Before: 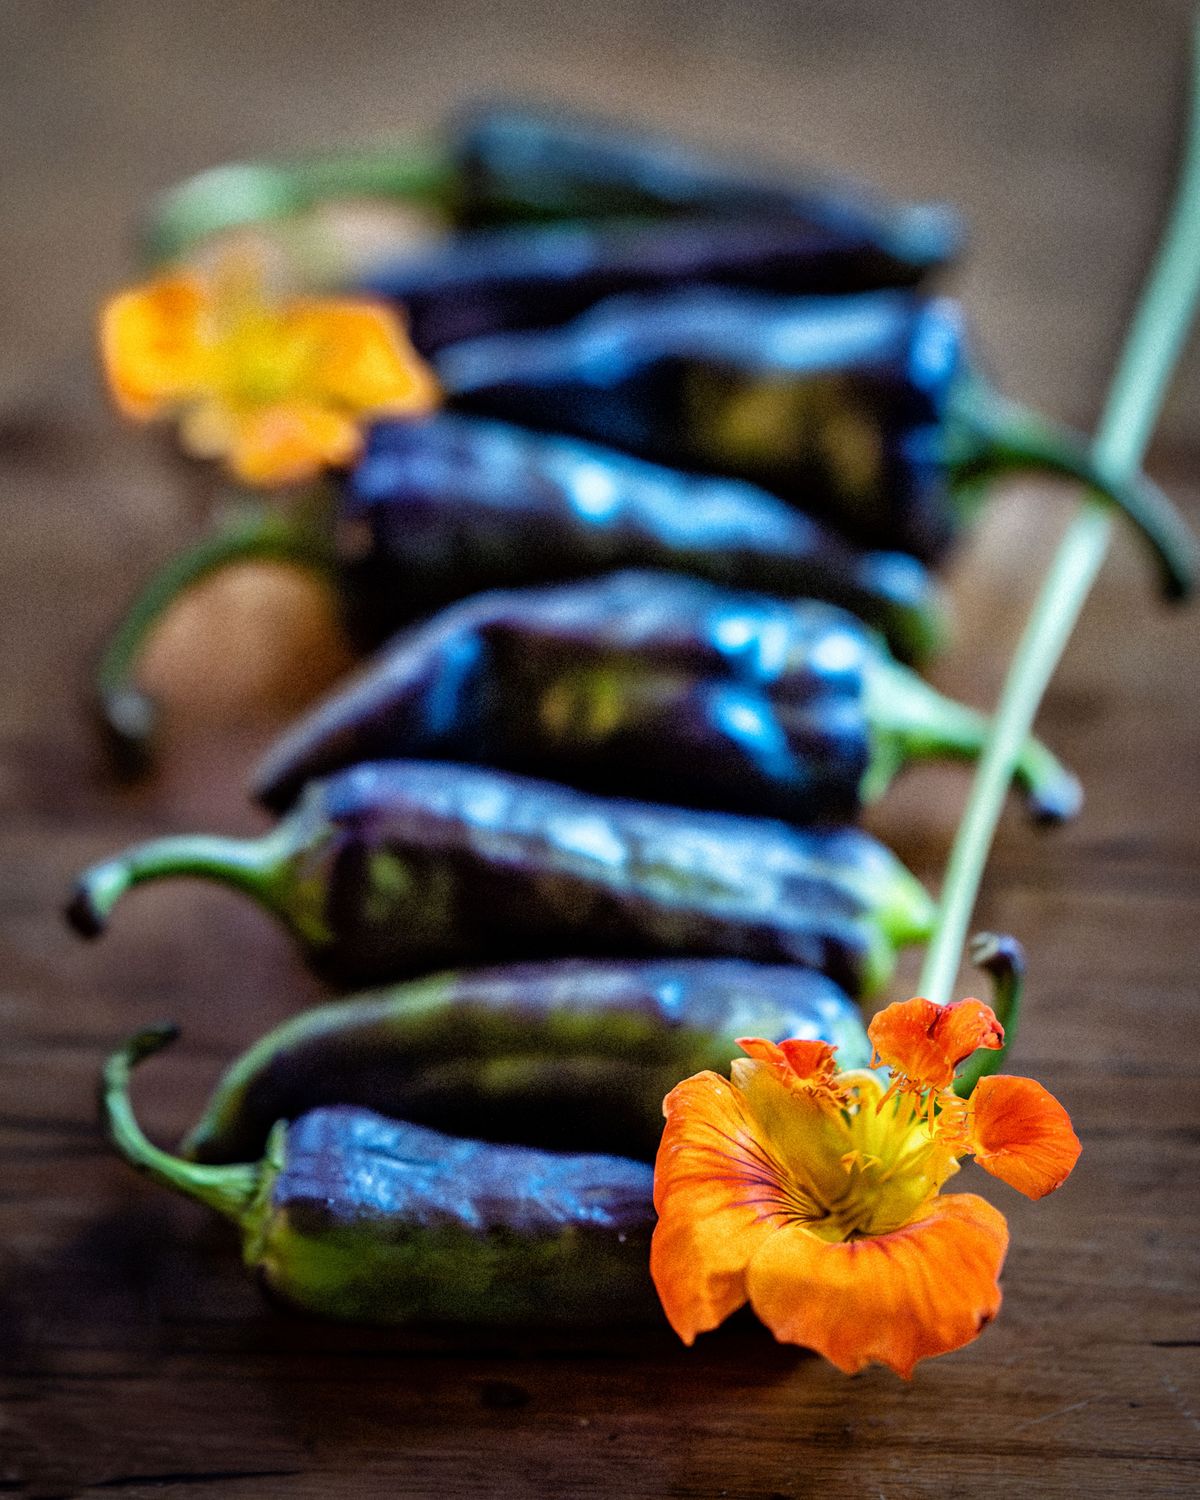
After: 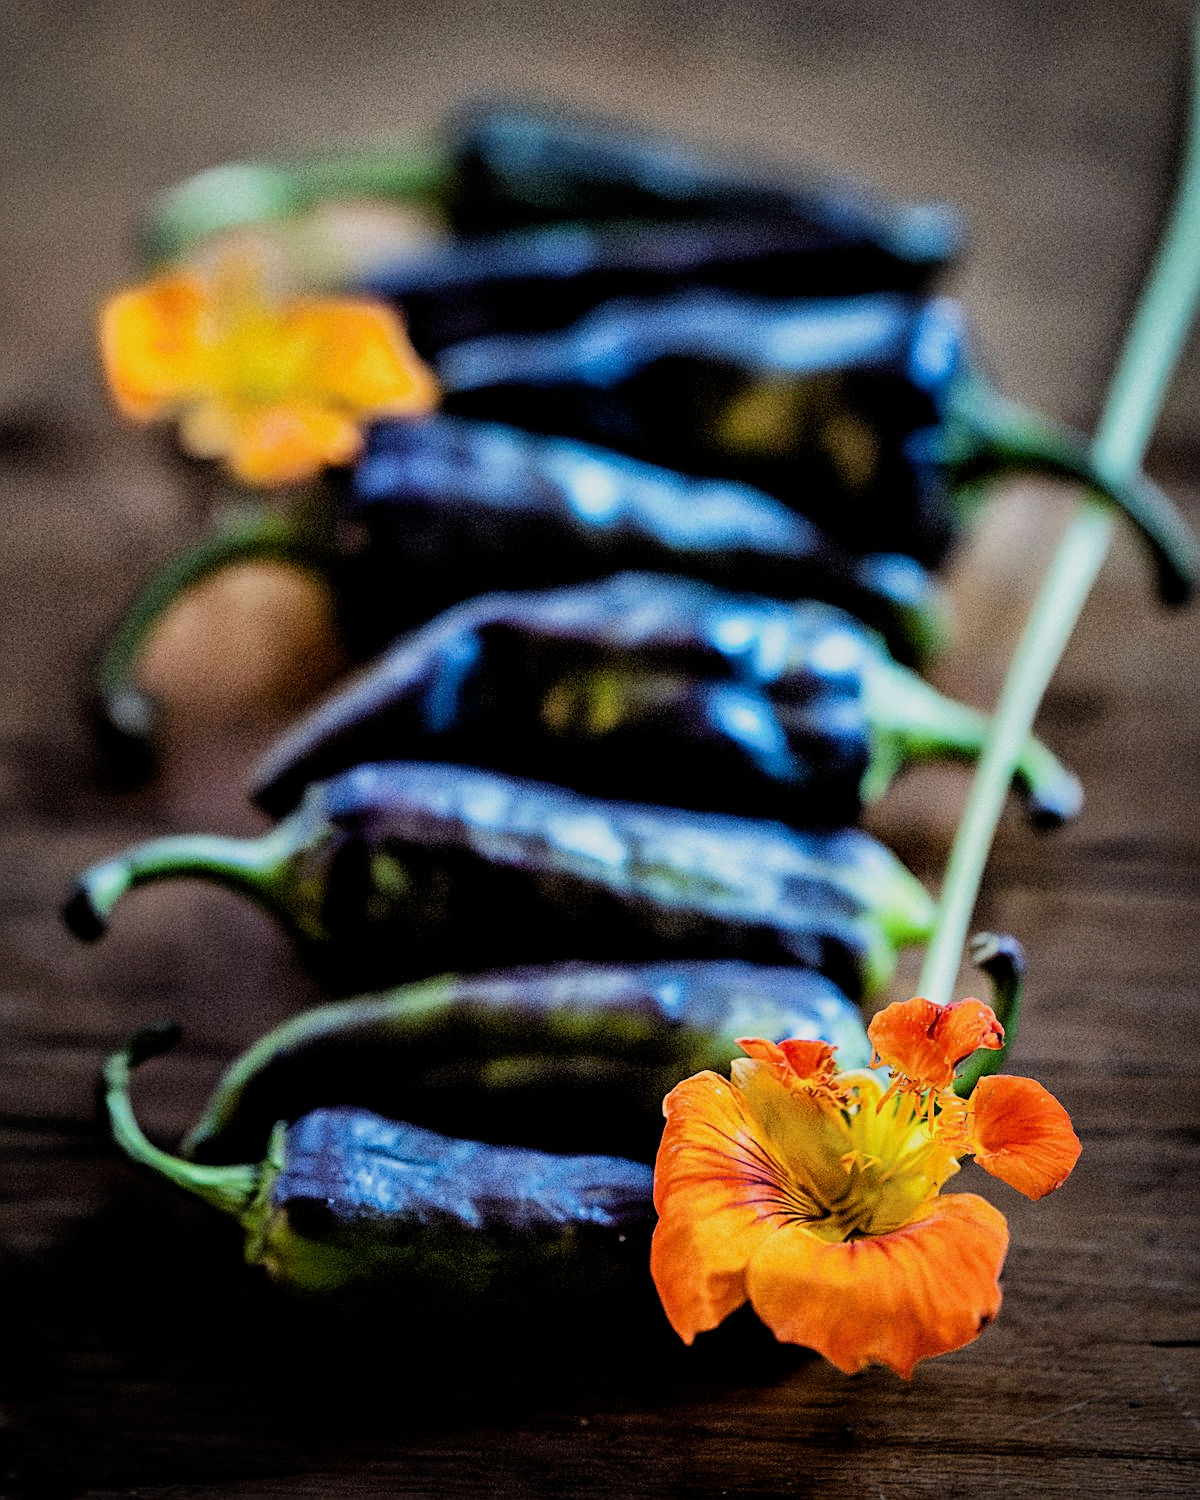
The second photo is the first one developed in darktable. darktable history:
filmic rgb: black relative exposure -5 EV, hardness 2.88, contrast 1.3, highlights saturation mix -30%
sharpen: on, module defaults
